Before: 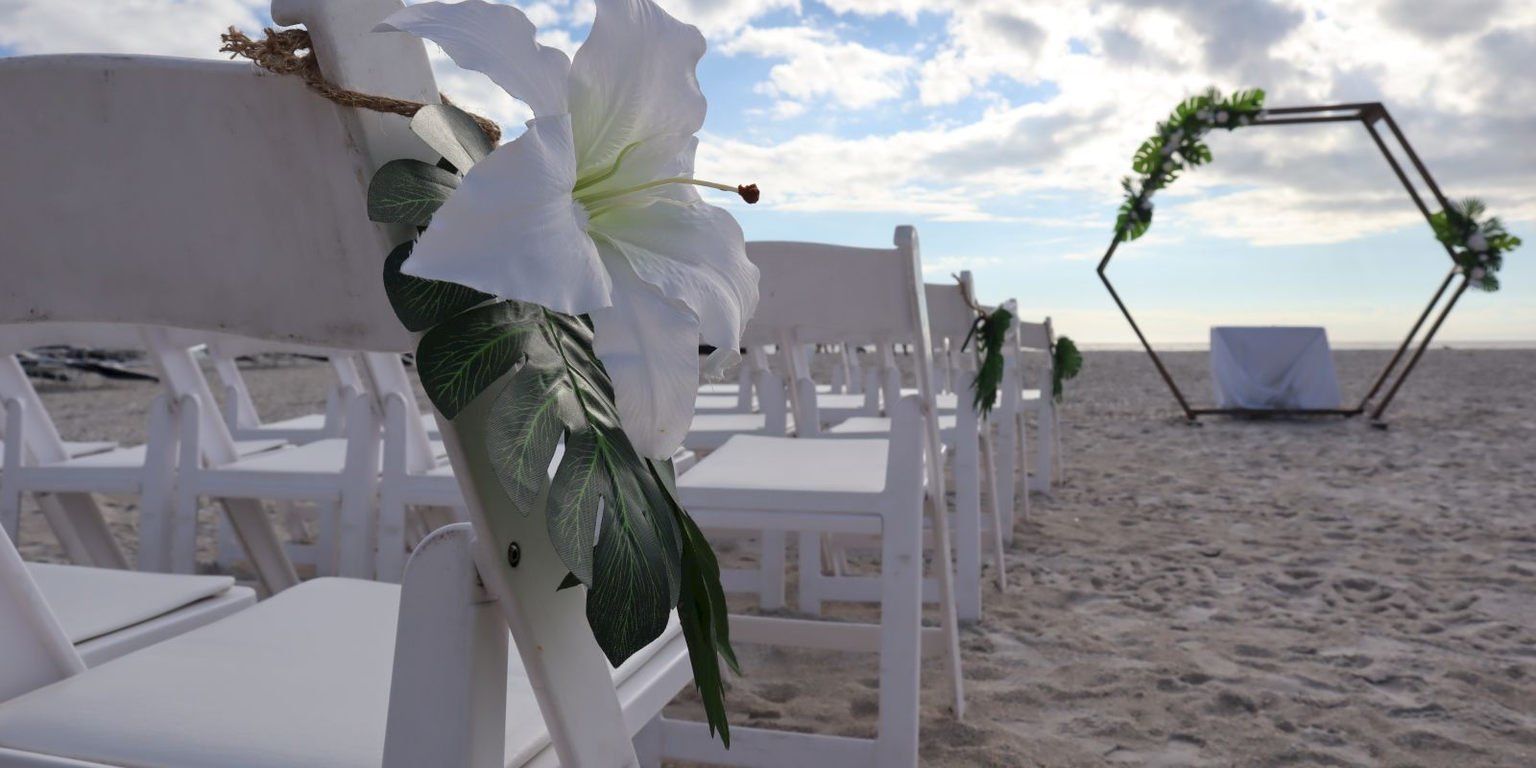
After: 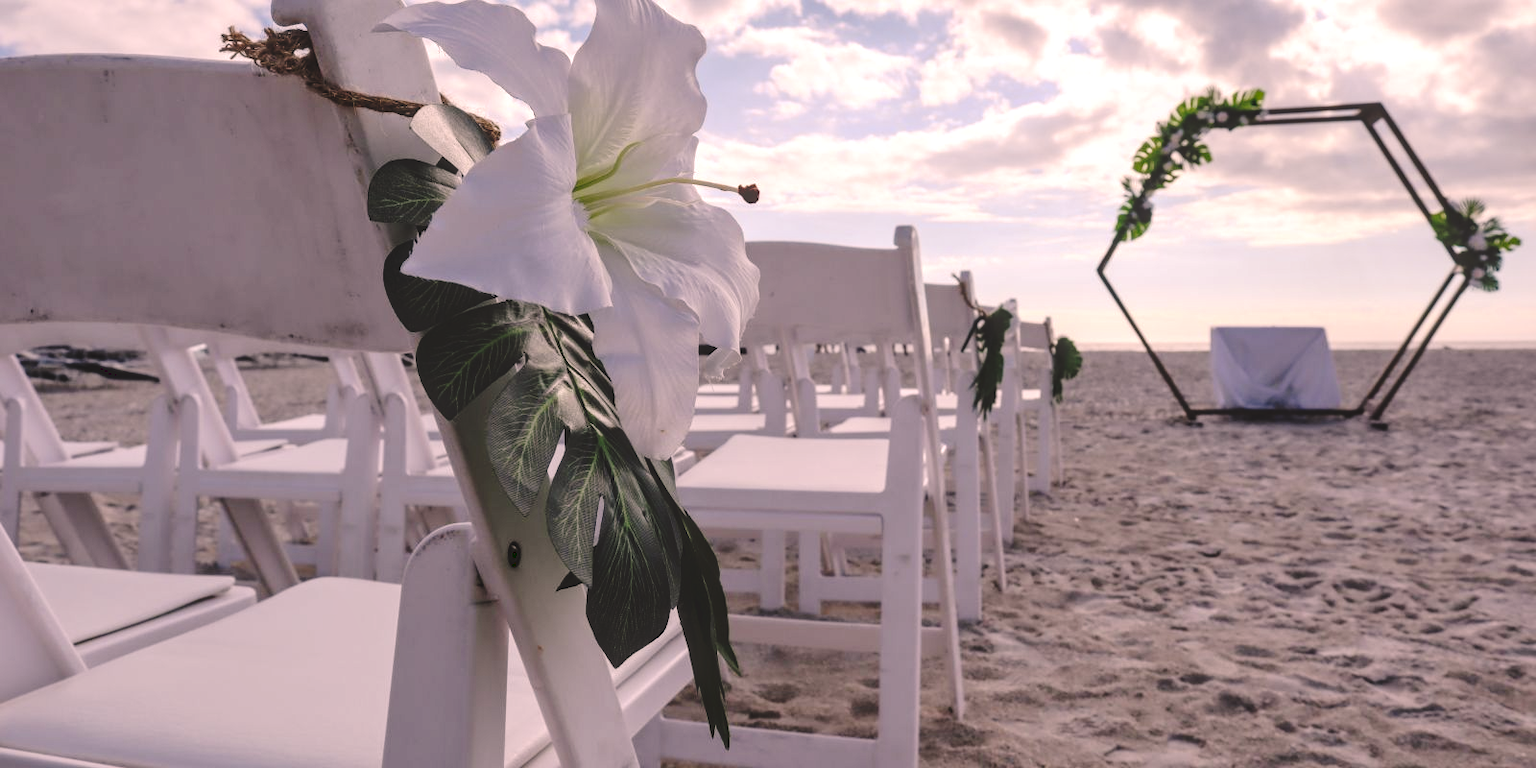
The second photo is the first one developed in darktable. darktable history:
local contrast: highlights 62%, detail 143%, midtone range 0.428
color correction: highlights a* 12.42, highlights b* 5.43
tone curve: curves: ch0 [(0, 0) (0.003, 0.177) (0.011, 0.177) (0.025, 0.176) (0.044, 0.178) (0.069, 0.186) (0.1, 0.194) (0.136, 0.203) (0.177, 0.223) (0.224, 0.255) (0.277, 0.305) (0.335, 0.383) (0.399, 0.467) (0.468, 0.546) (0.543, 0.616) (0.623, 0.694) (0.709, 0.764) (0.801, 0.834) (0.898, 0.901) (1, 1)], preserve colors none
